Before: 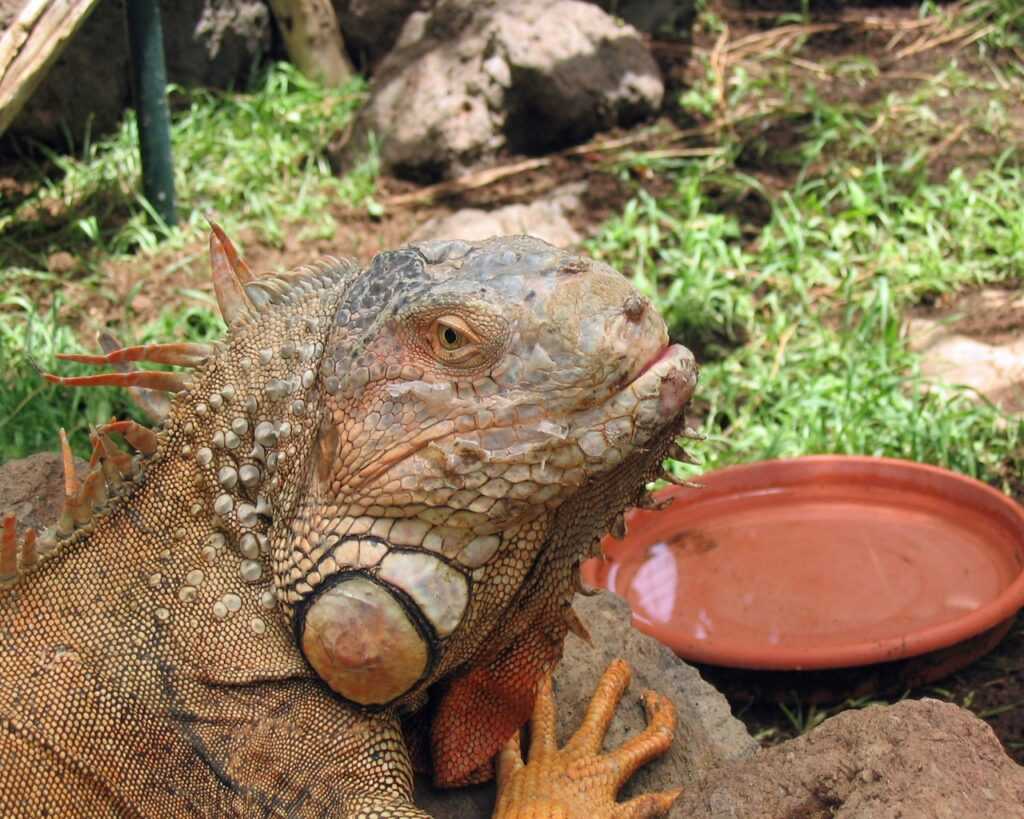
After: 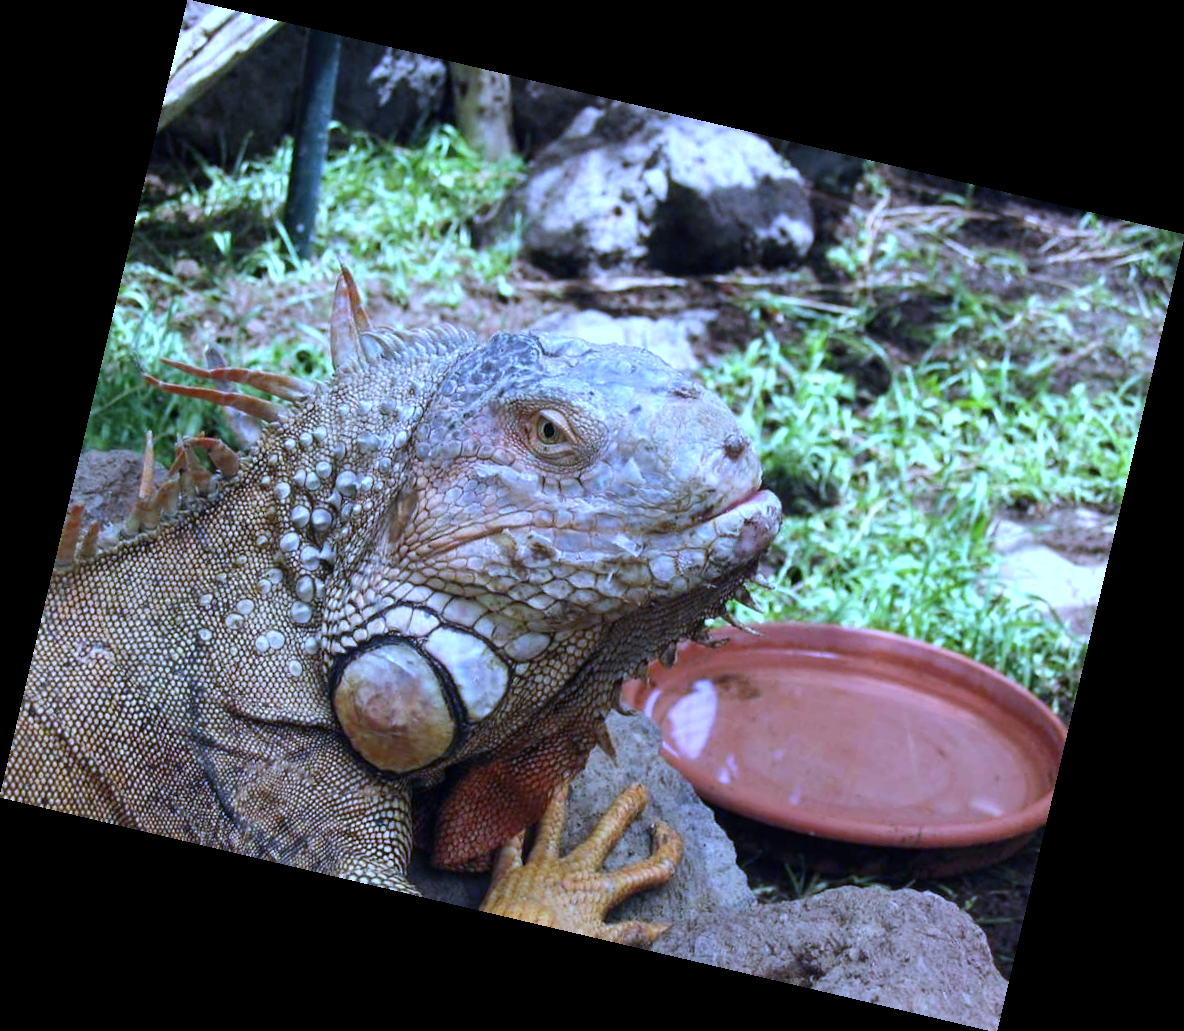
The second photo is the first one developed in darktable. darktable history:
rotate and perspective: rotation 13.27°, automatic cropping off
tone equalizer: -8 EV -0.417 EV, -7 EV -0.389 EV, -6 EV -0.333 EV, -5 EV -0.222 EV, -3 EV 0.222 EV, -2 EV 0.333 EV, -1 EV 0.389 EV, +0 EV 0.417 EV, edges refinement/feathering 500, mask exposure compensation -1.25 EV, preserve details no
white balance: red 0.766, blue 1.537
